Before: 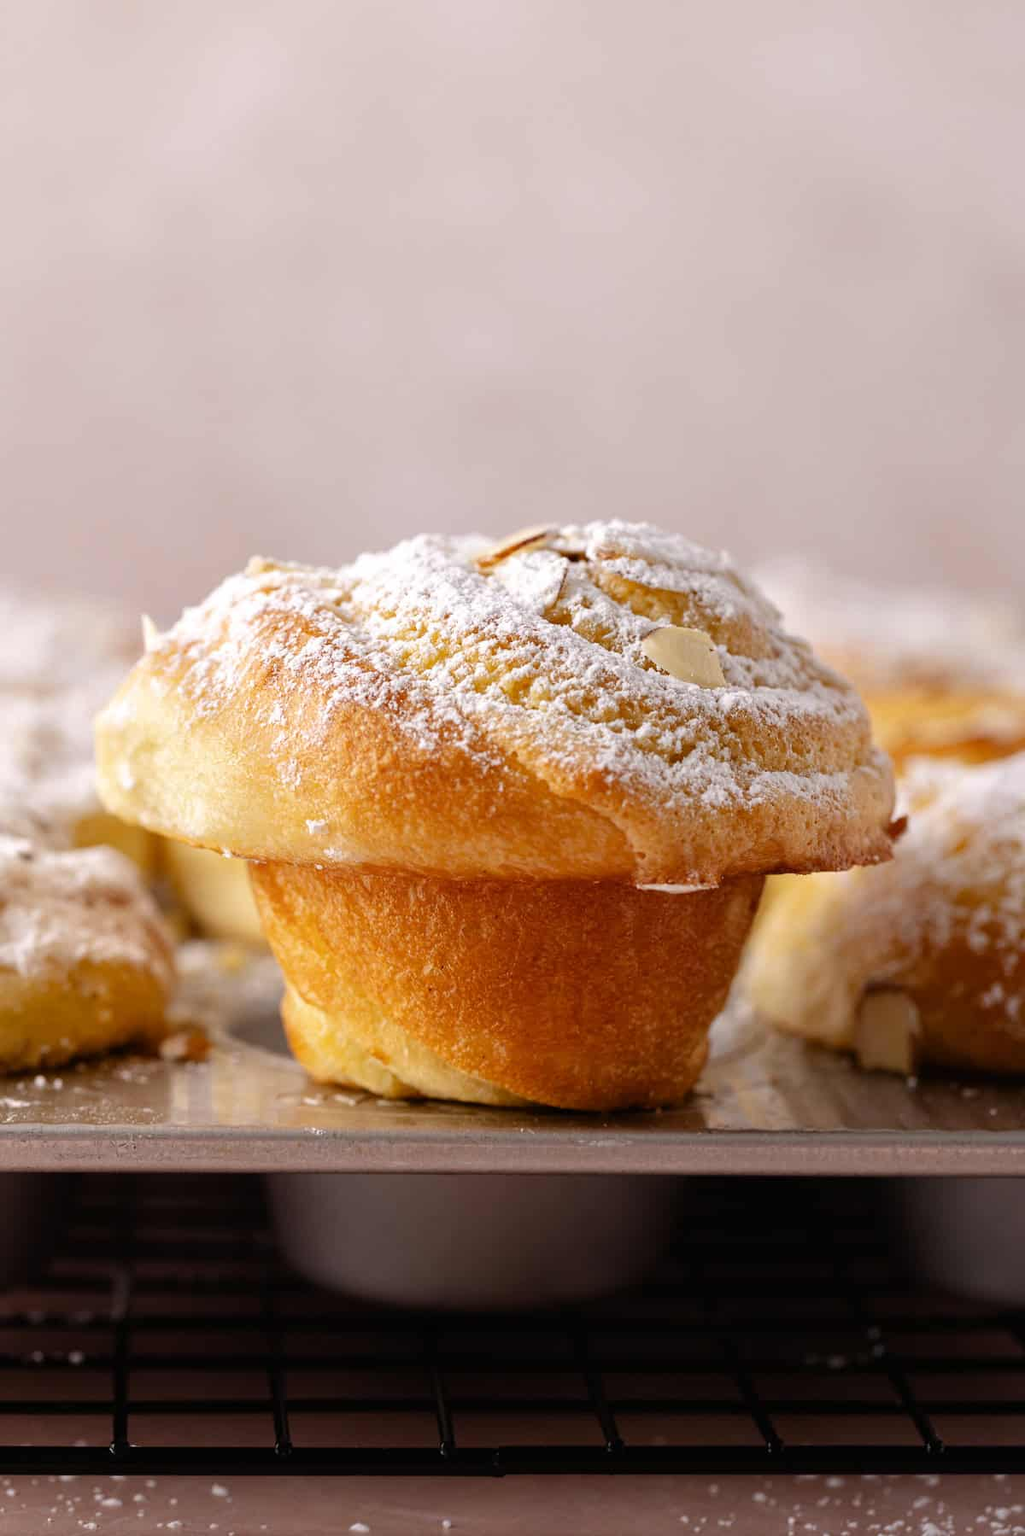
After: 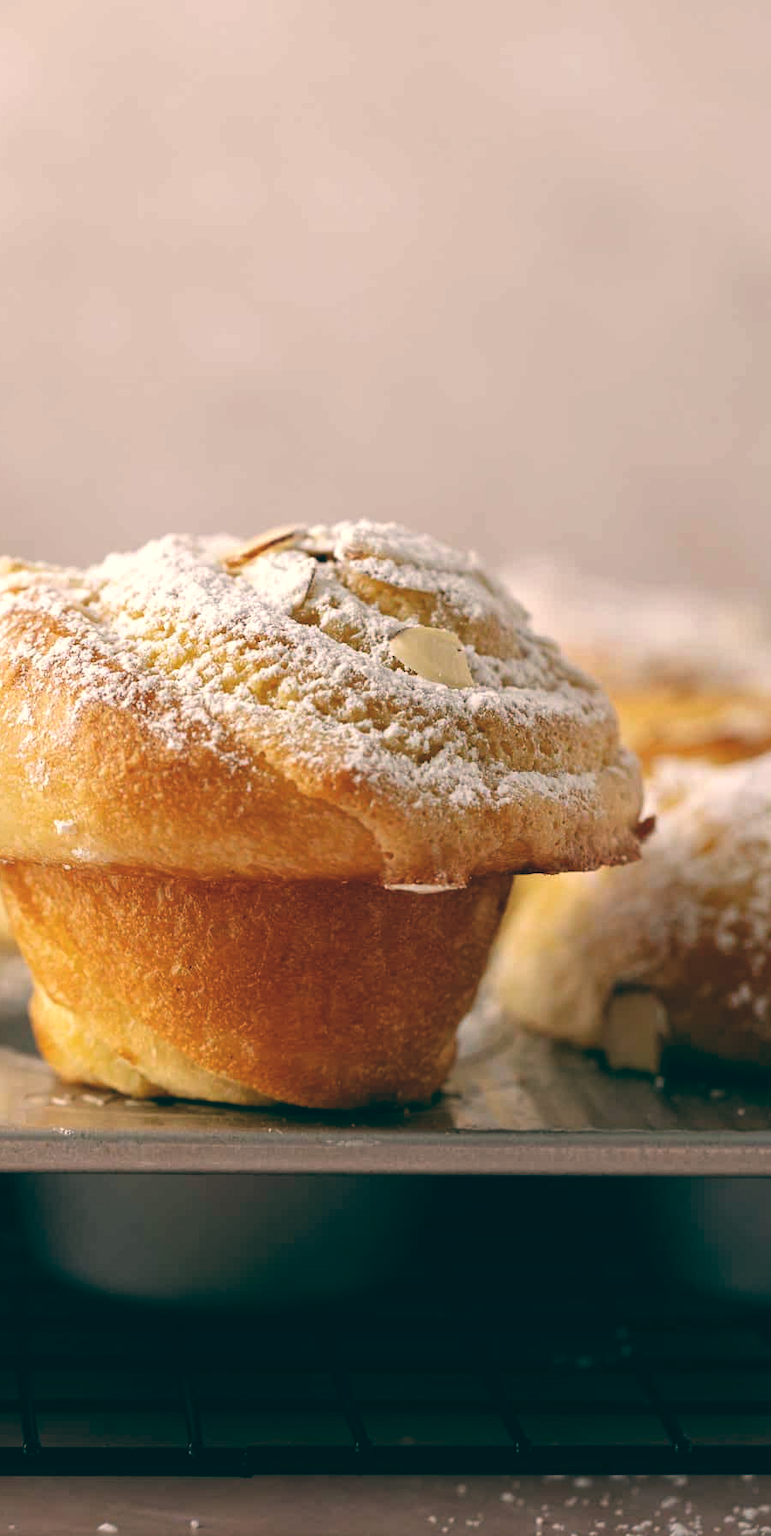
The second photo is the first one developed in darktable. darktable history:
color balance: lift [1.005, 0.99, 1.007, 1.01], gamma [1, 0.979, 1.011, 1.021], gain [0.923, 1.098, 1.025, 0.902], input saturation 90.45%, contrast 7.73%, output saturation 105.91%
crop and rotate: left 24.6%
